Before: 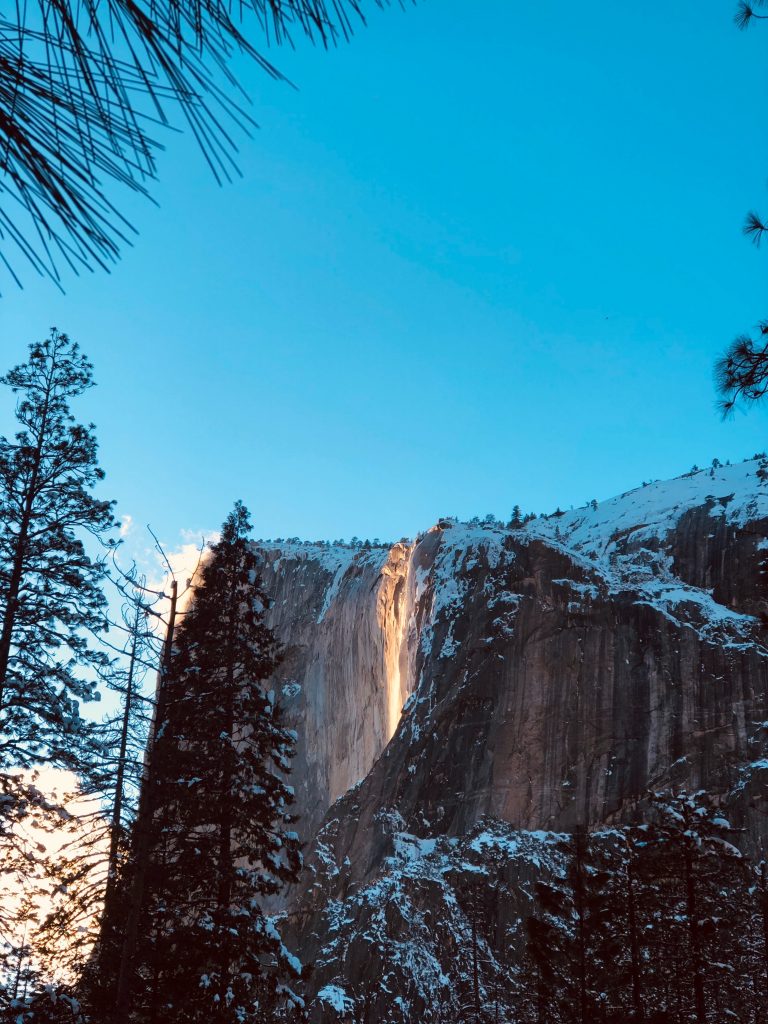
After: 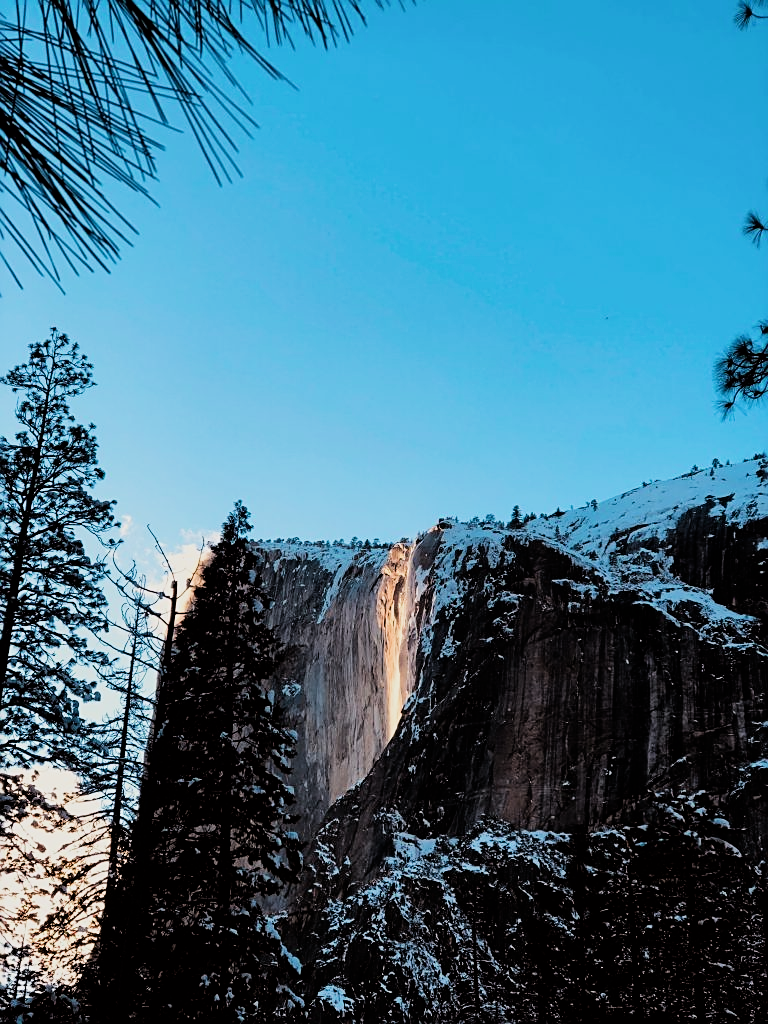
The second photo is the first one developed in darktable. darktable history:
sharpen: on, module defaults
filmic rgb: black relative exposure -5.05 EV, white relative exposure 3.96 EV, hardness 2.9, contrast 1.407, highlights saturation mix -30.52%
